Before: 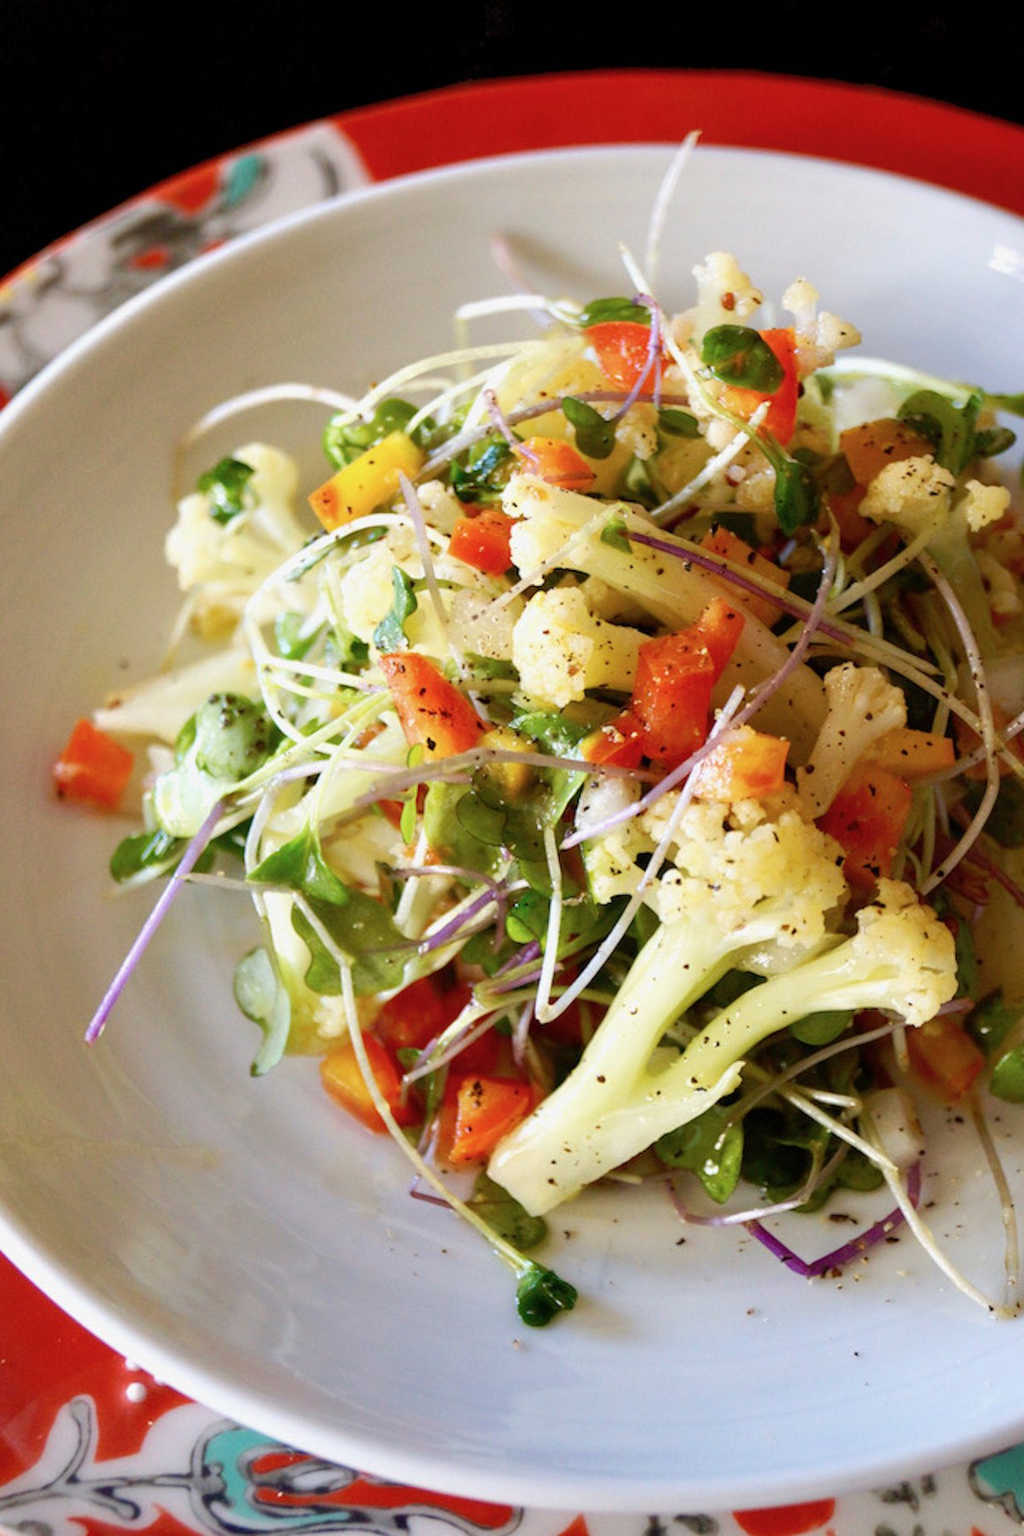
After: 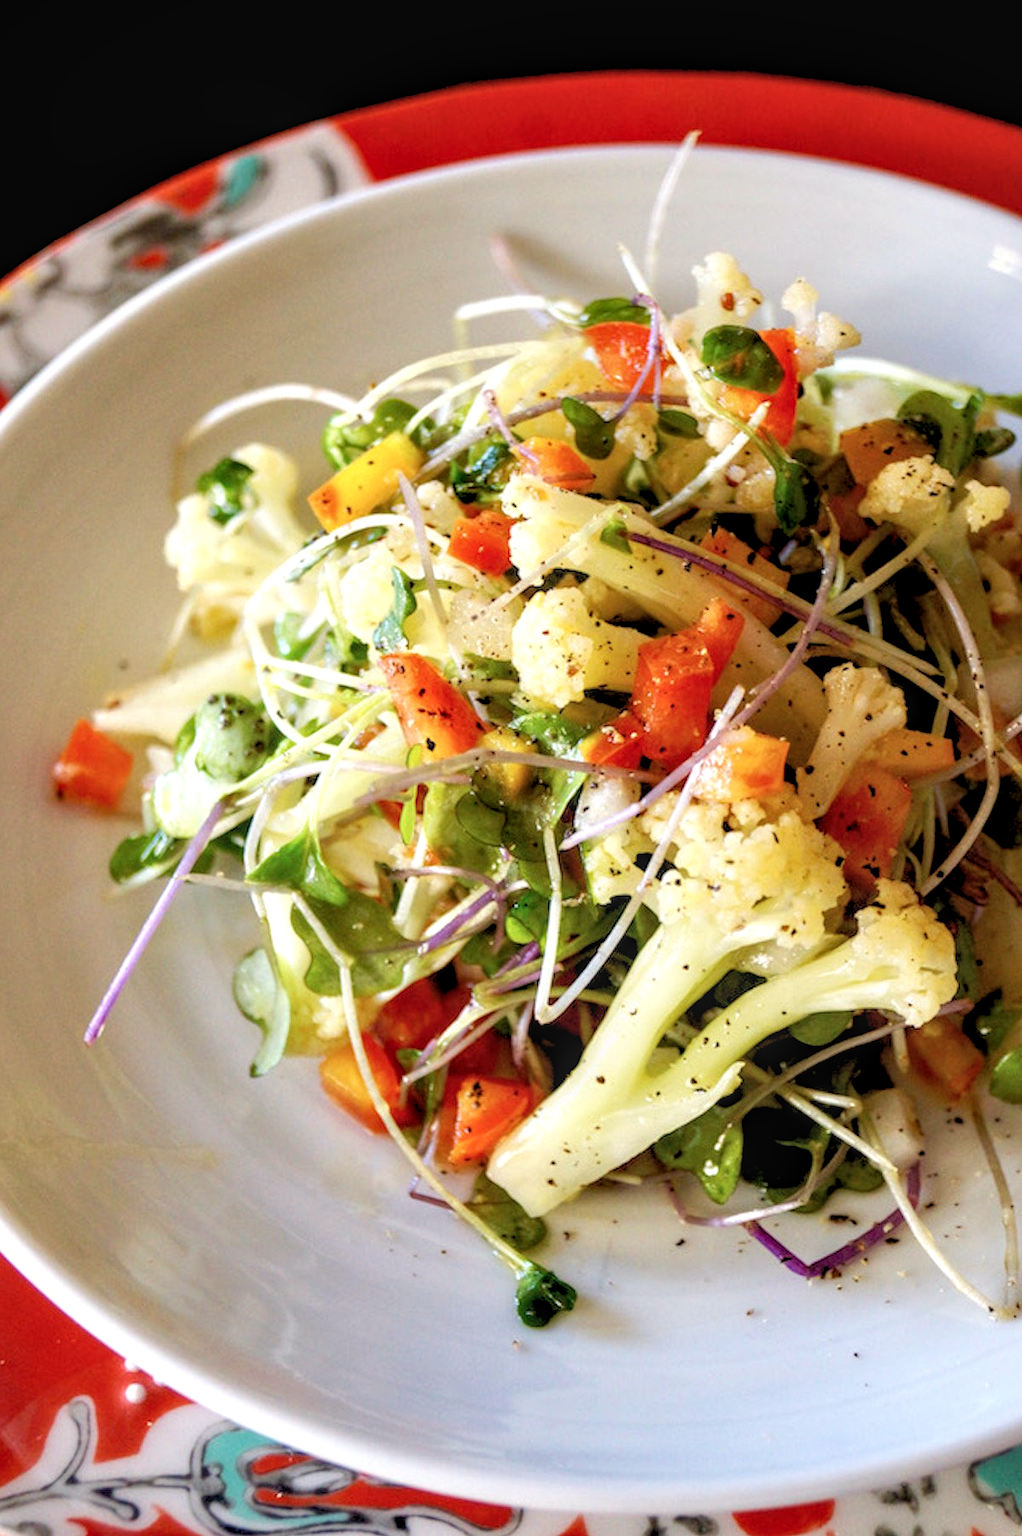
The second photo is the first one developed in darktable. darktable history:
white balance: red 1.009, blue 0.985
rgb levels: levels [[0.013, 0.434, 0.89], [0, 0.5, 1], [0, 0.5, 1]]
local contrast: on, module defaults
crop and rotate: left 0.126%
